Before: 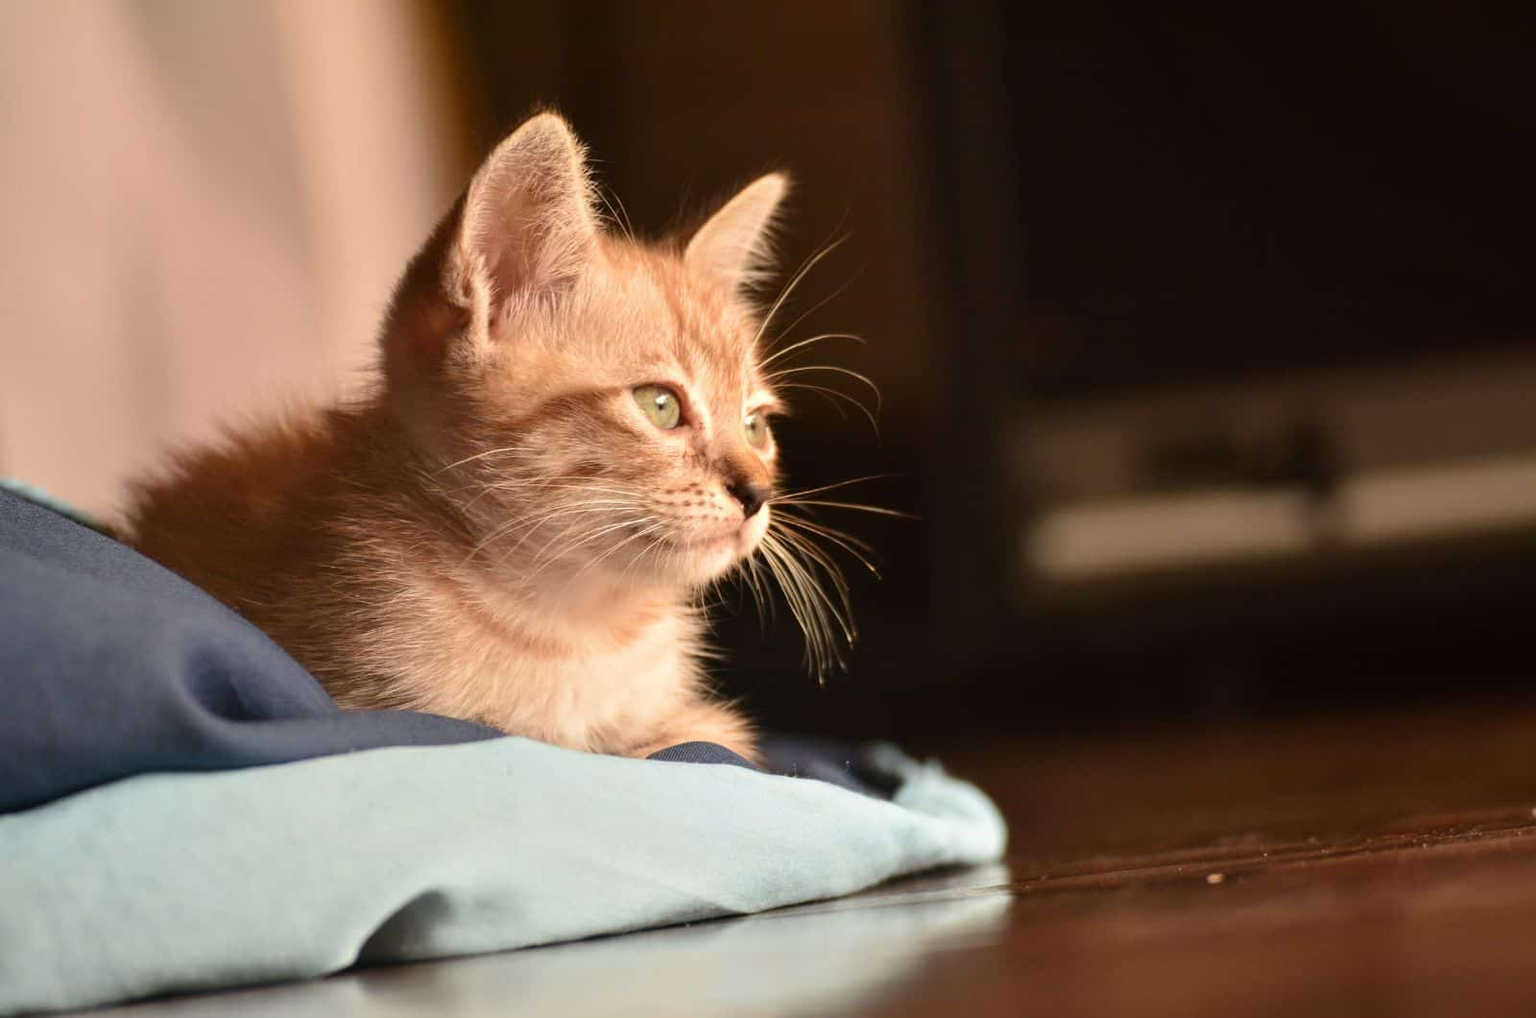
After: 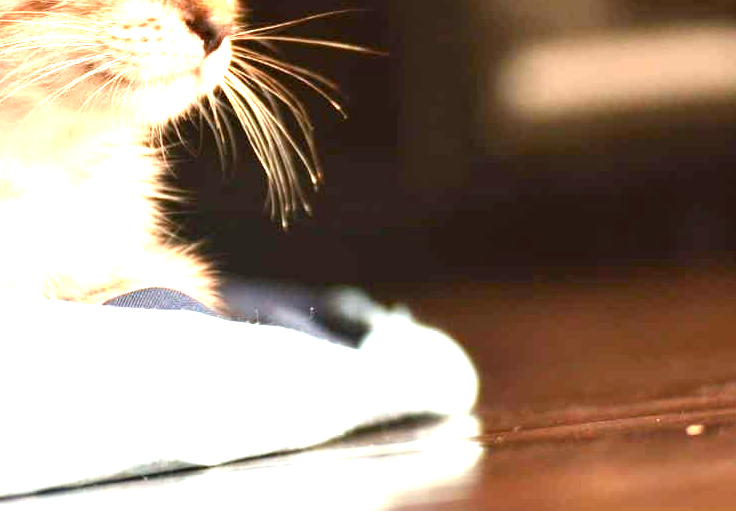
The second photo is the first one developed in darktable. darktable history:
crop: left 35.747%, top 45.795%, right 18.217%, bottom 5.912%
exposure: black level correction 0.001, exposure 1.803 EV, compensate highlight preservation false
